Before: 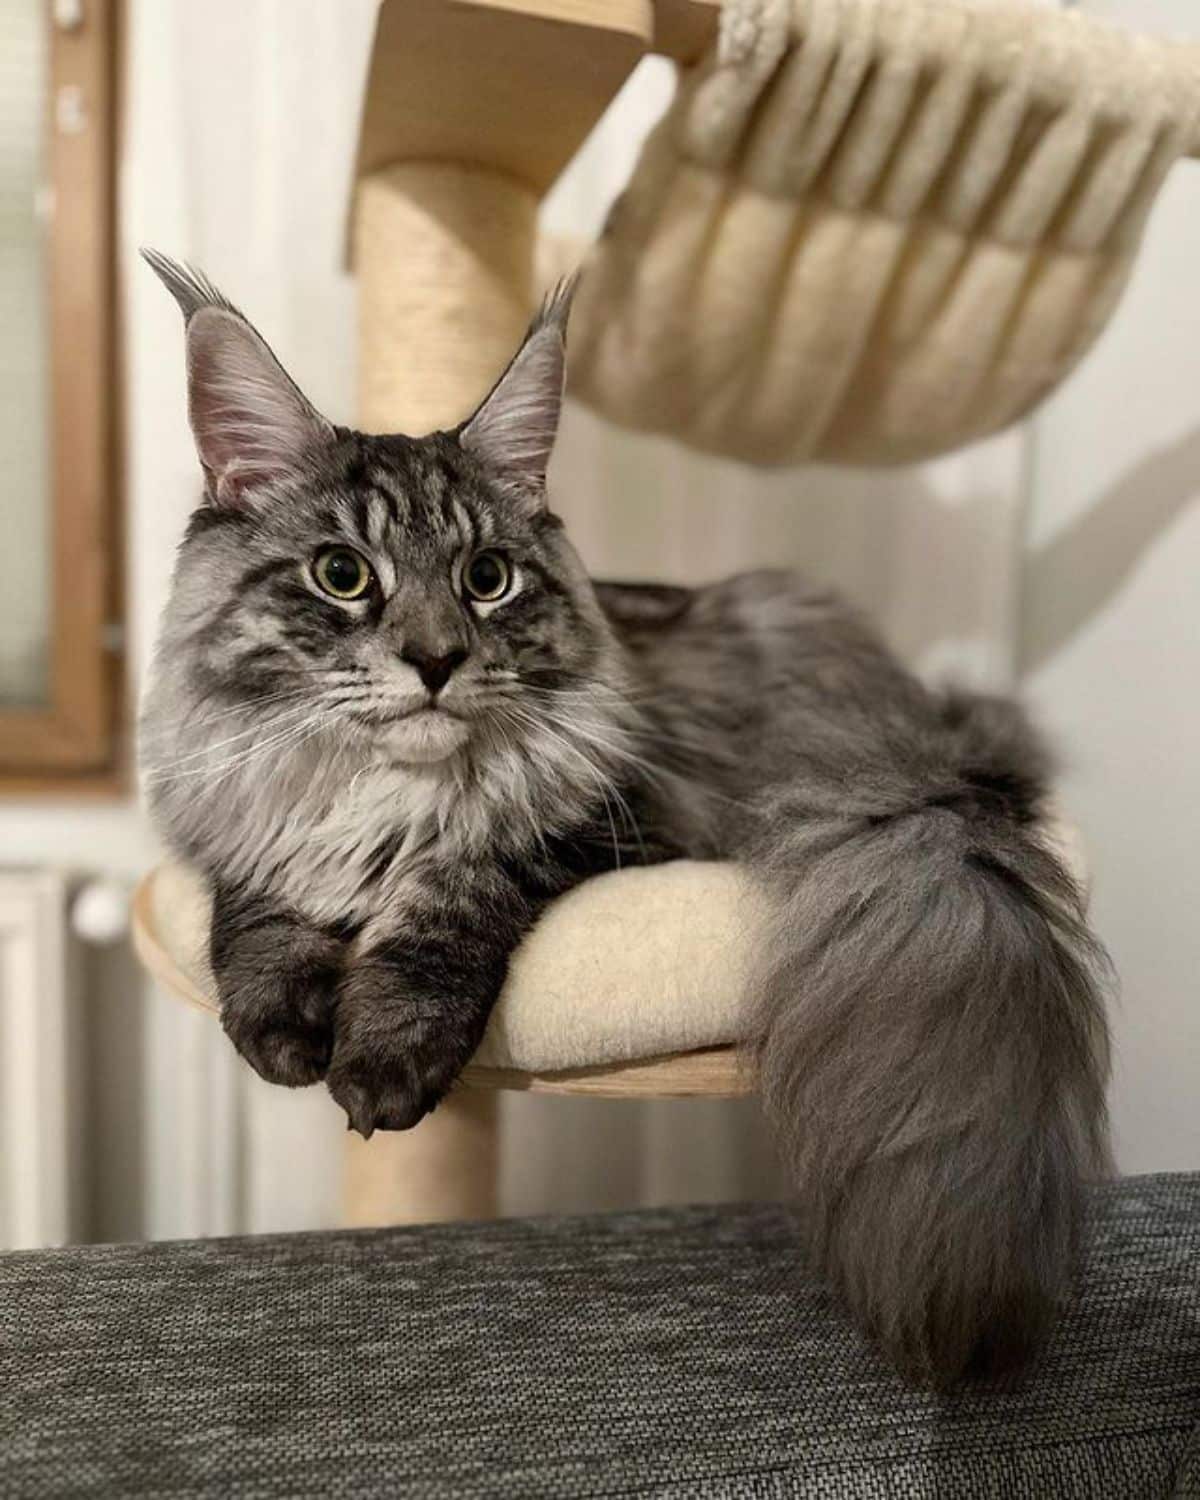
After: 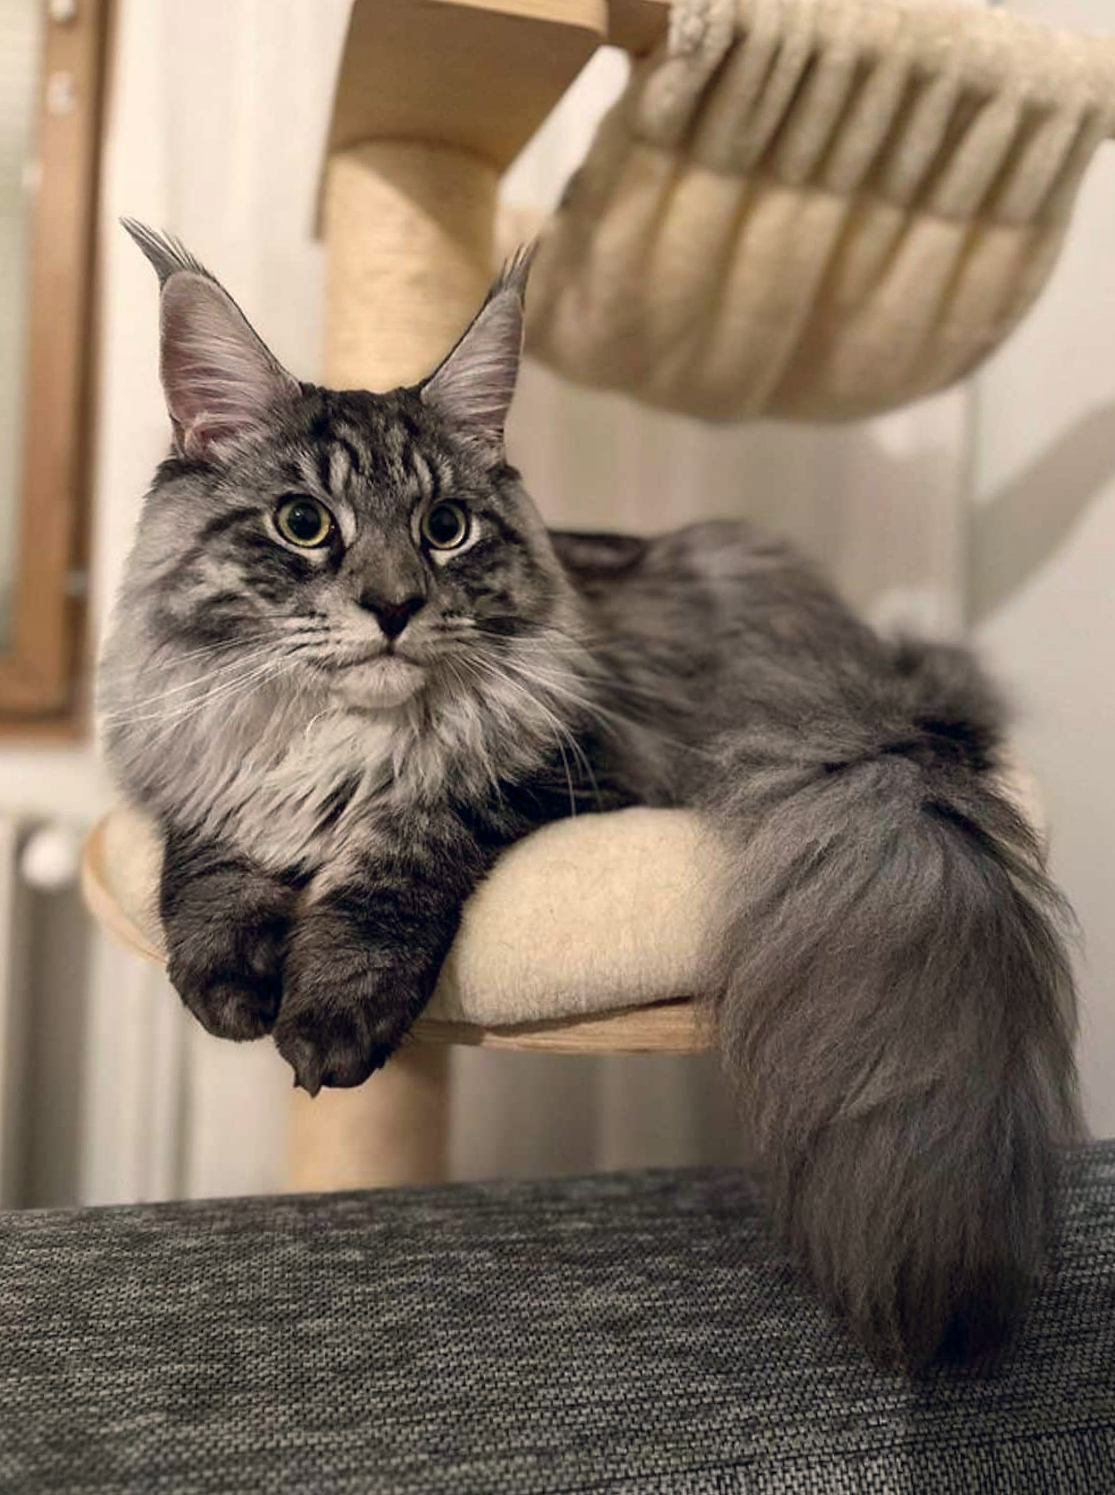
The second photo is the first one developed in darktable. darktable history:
rotate and perspective: rotation 0.215°, lens shift (vertical) -0.139, crop left 0.069, crop right 0.939, crop top 0.002, crop bottom 0.996
color balance rgb: shadows lift › hue 87.51°, highlights gain › chroma 1.62%, highlights gain › hue 55.1°, global offset › chroma 0.06%, global offset › hue 253.66°, linear chroma grading › global chroma 0.5%
